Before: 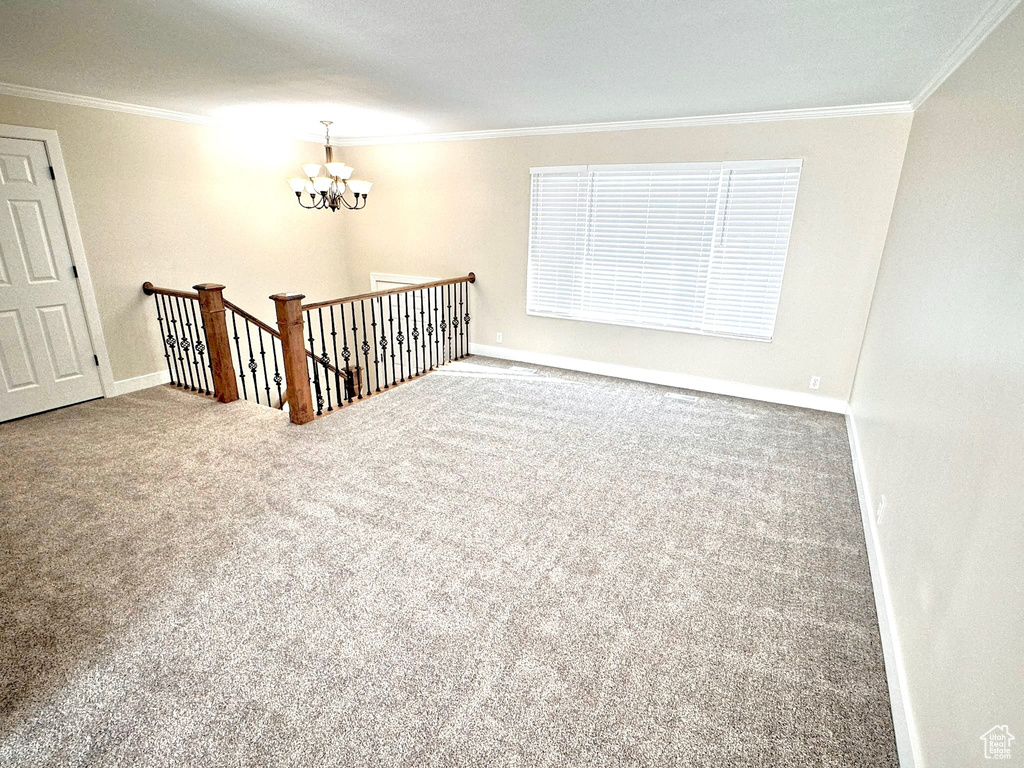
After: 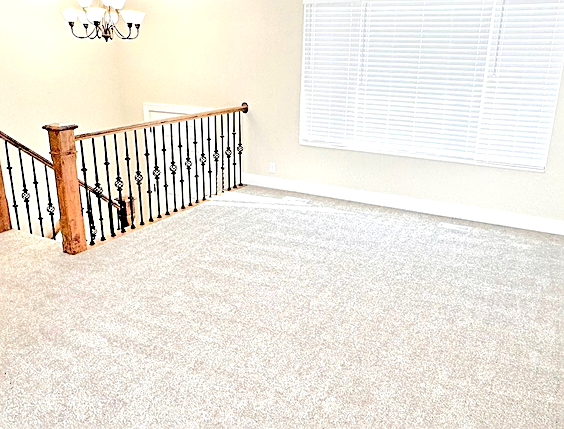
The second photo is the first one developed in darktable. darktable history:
sharpen: on, module defaults
crop and rotate: left 22.232%, top 22.17%, right 22.683%, bottom 21.84%
tone equalizer: -7 EV 0.149 EV, -6 EV 0.562 EV, -5 EV 1.12 EV, -4 EV 1.34 EV, -3 EV 1.18 EV, -2 EV 0.6 EV, -1 EV 0.164 EV, edges refinement/feathering 500, mask exposure compensation -1.57 EV, preserve details no
